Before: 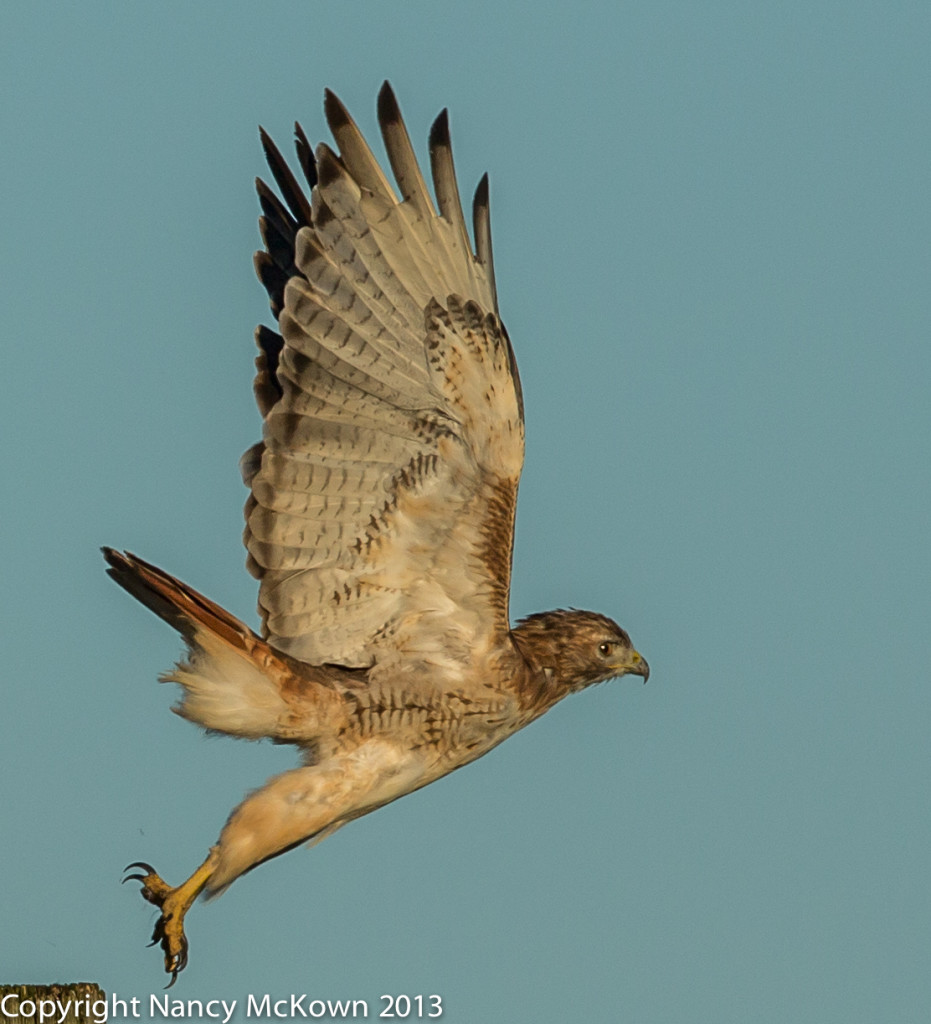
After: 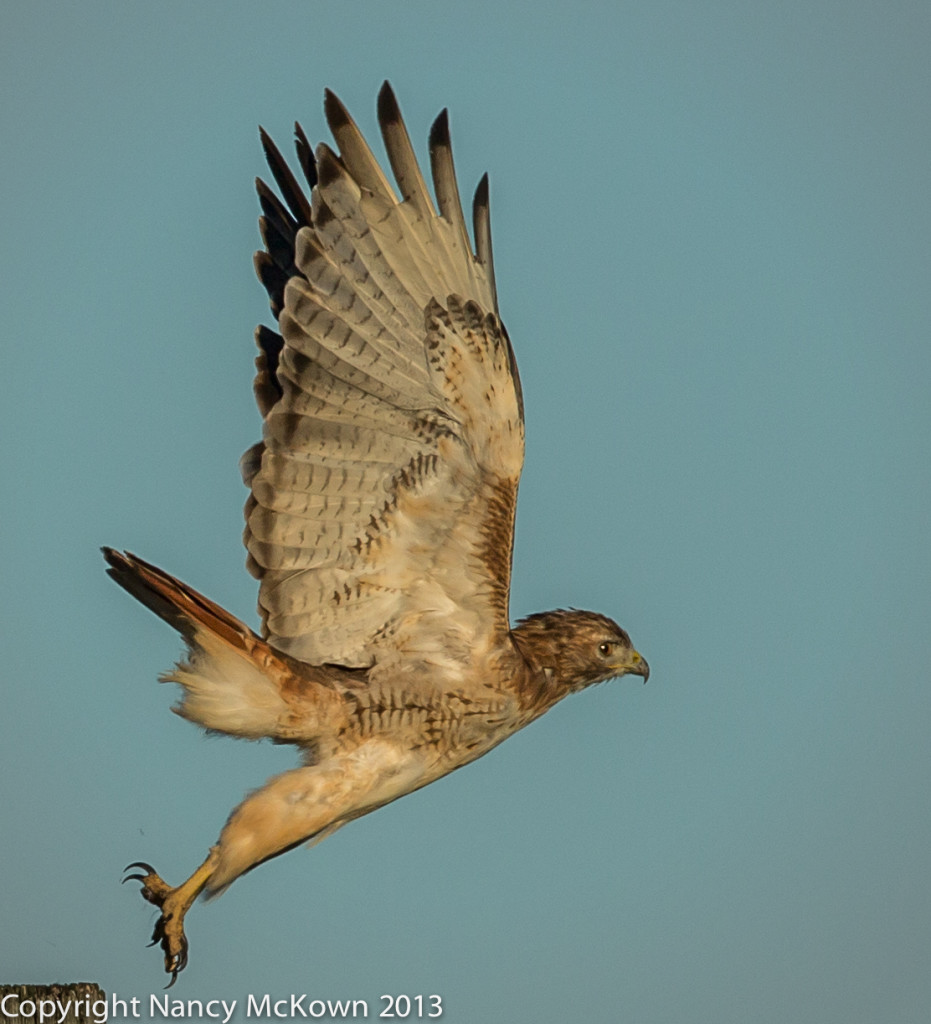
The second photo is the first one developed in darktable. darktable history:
vignetting: brightness -0.185, saturation -0.308, center (-0.032, -0.048), unbound false
